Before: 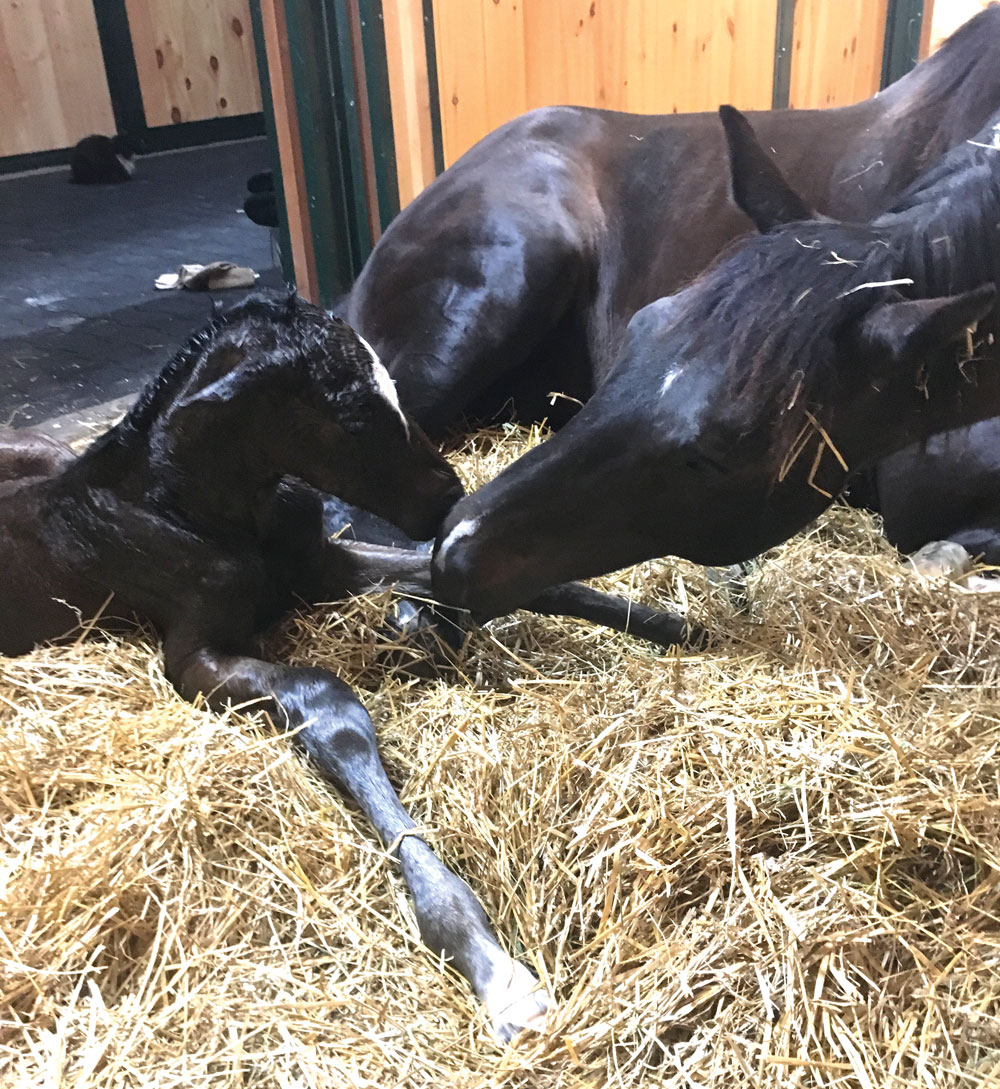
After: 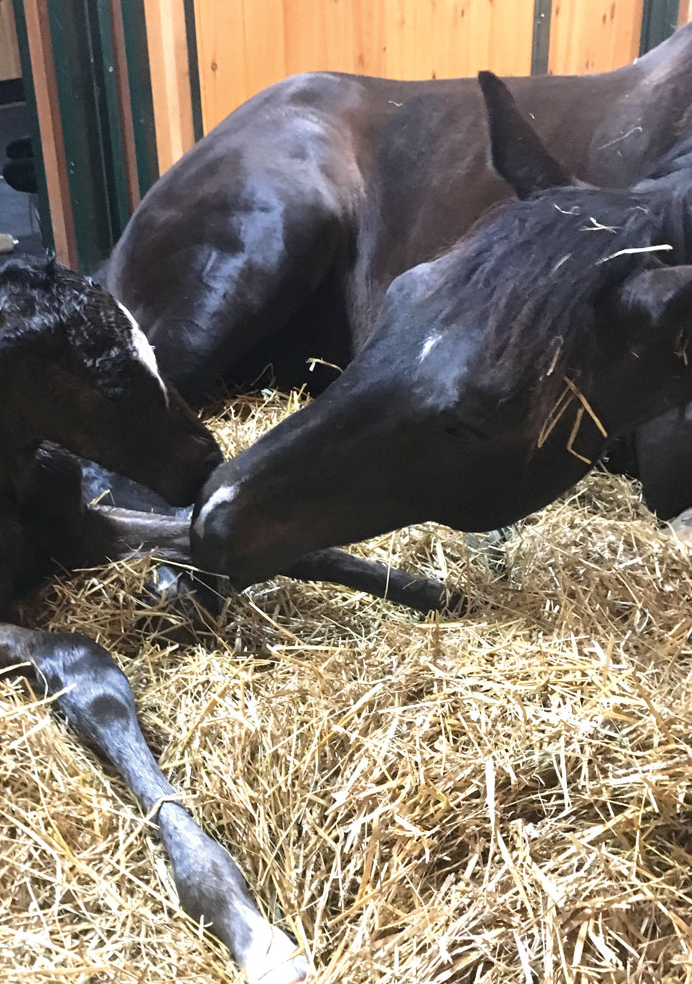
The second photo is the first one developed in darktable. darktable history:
crop and rotate: left 24.144%, top 3.151%, right 6.584%, bottom 6.467%
